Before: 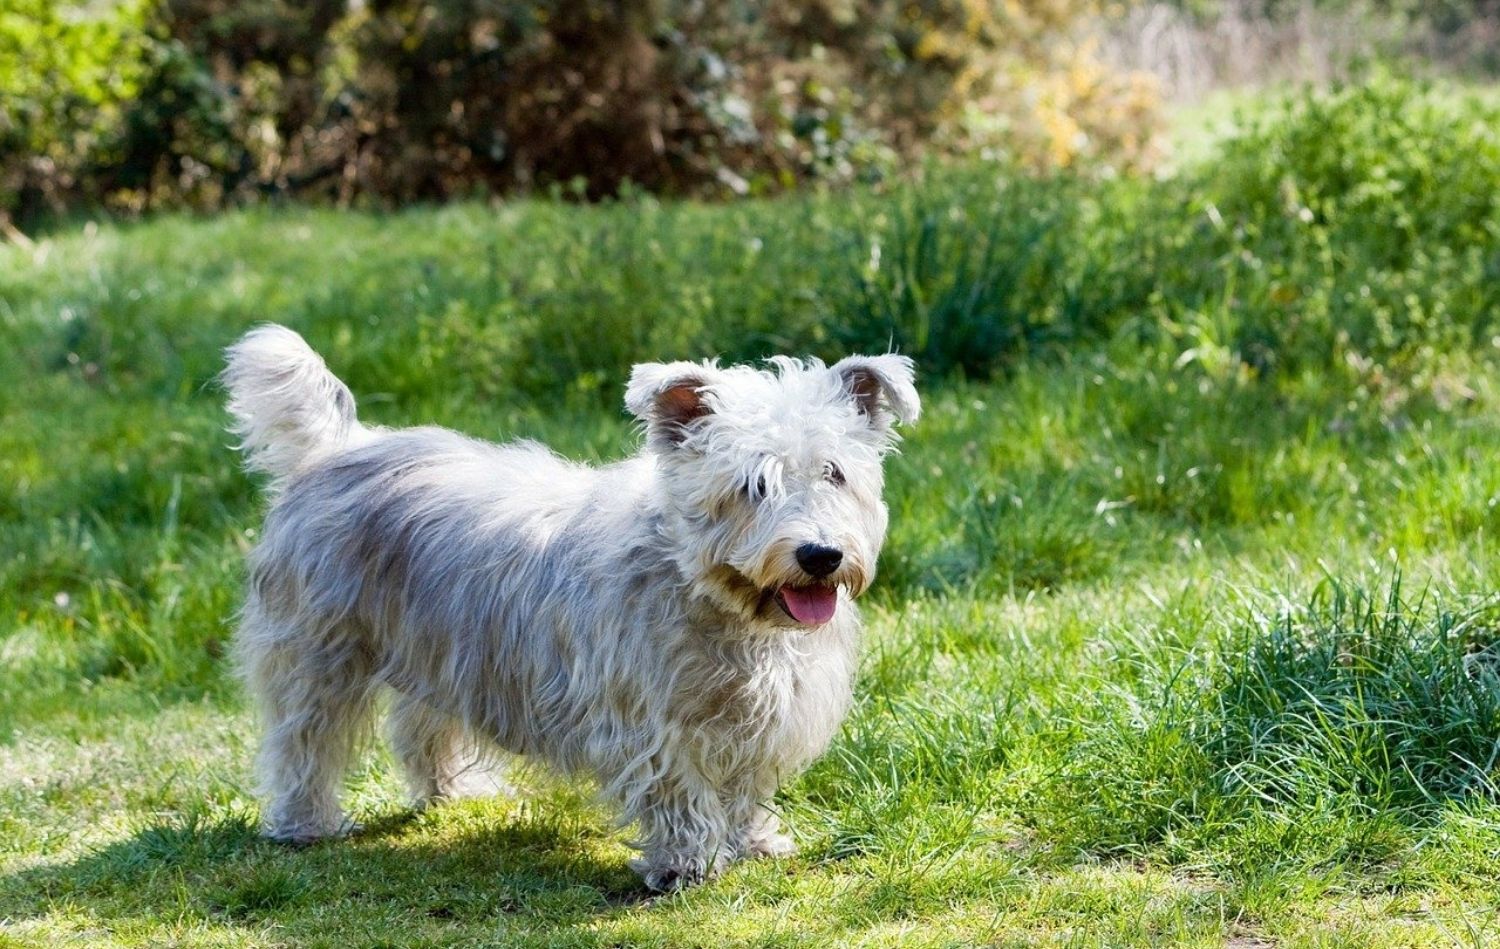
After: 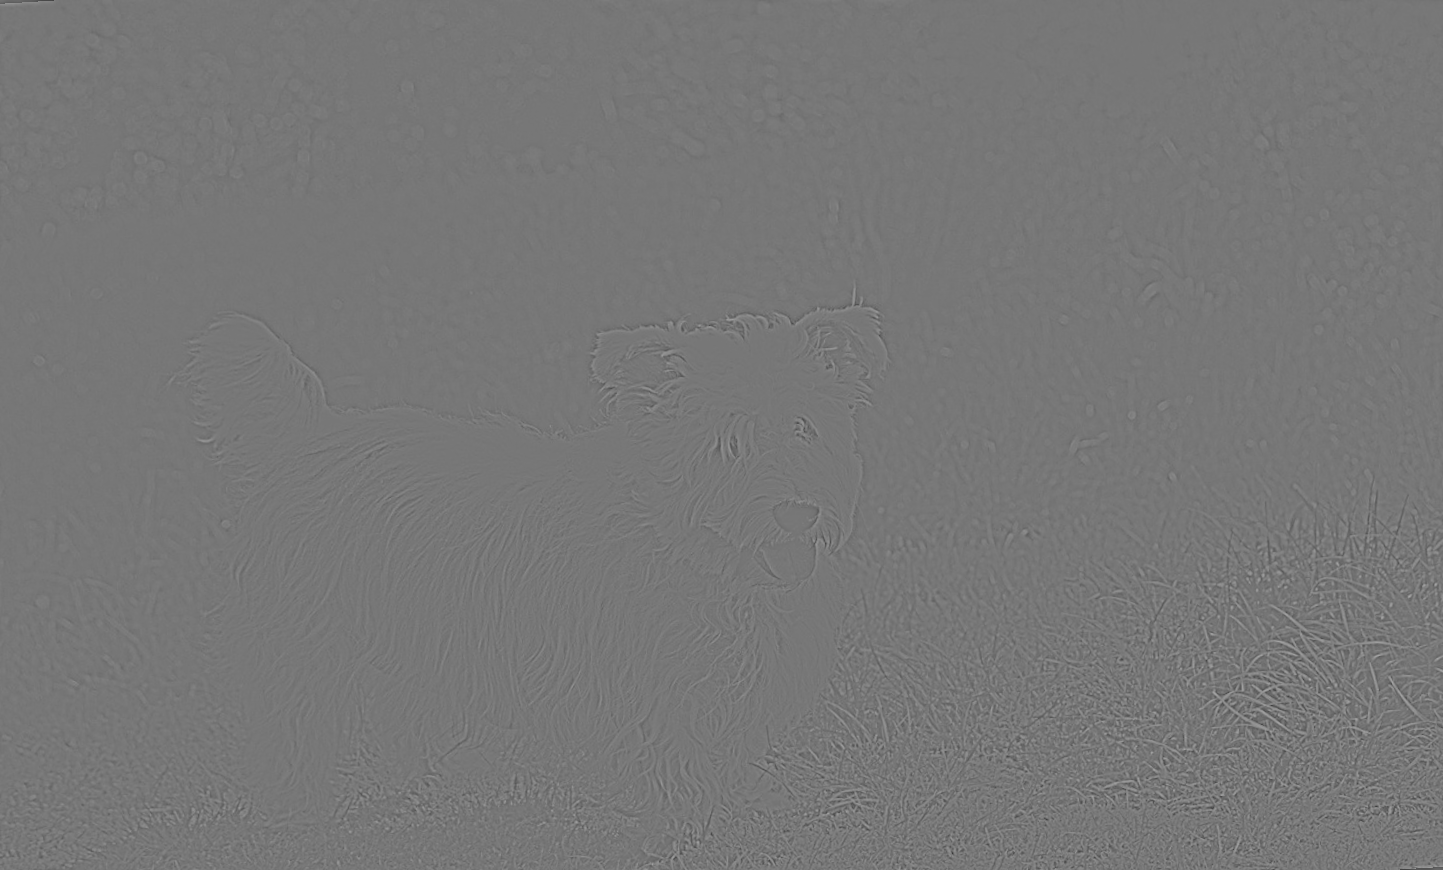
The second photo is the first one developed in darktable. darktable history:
sharpen: amount 0.2
rotate and perspective: rotation -3.52°, crop left 0.036, crop right 0.964, crop top 0.081, crop bottom 0.919
highpass: sharpness 5.84%, contrast boost 8.44%
